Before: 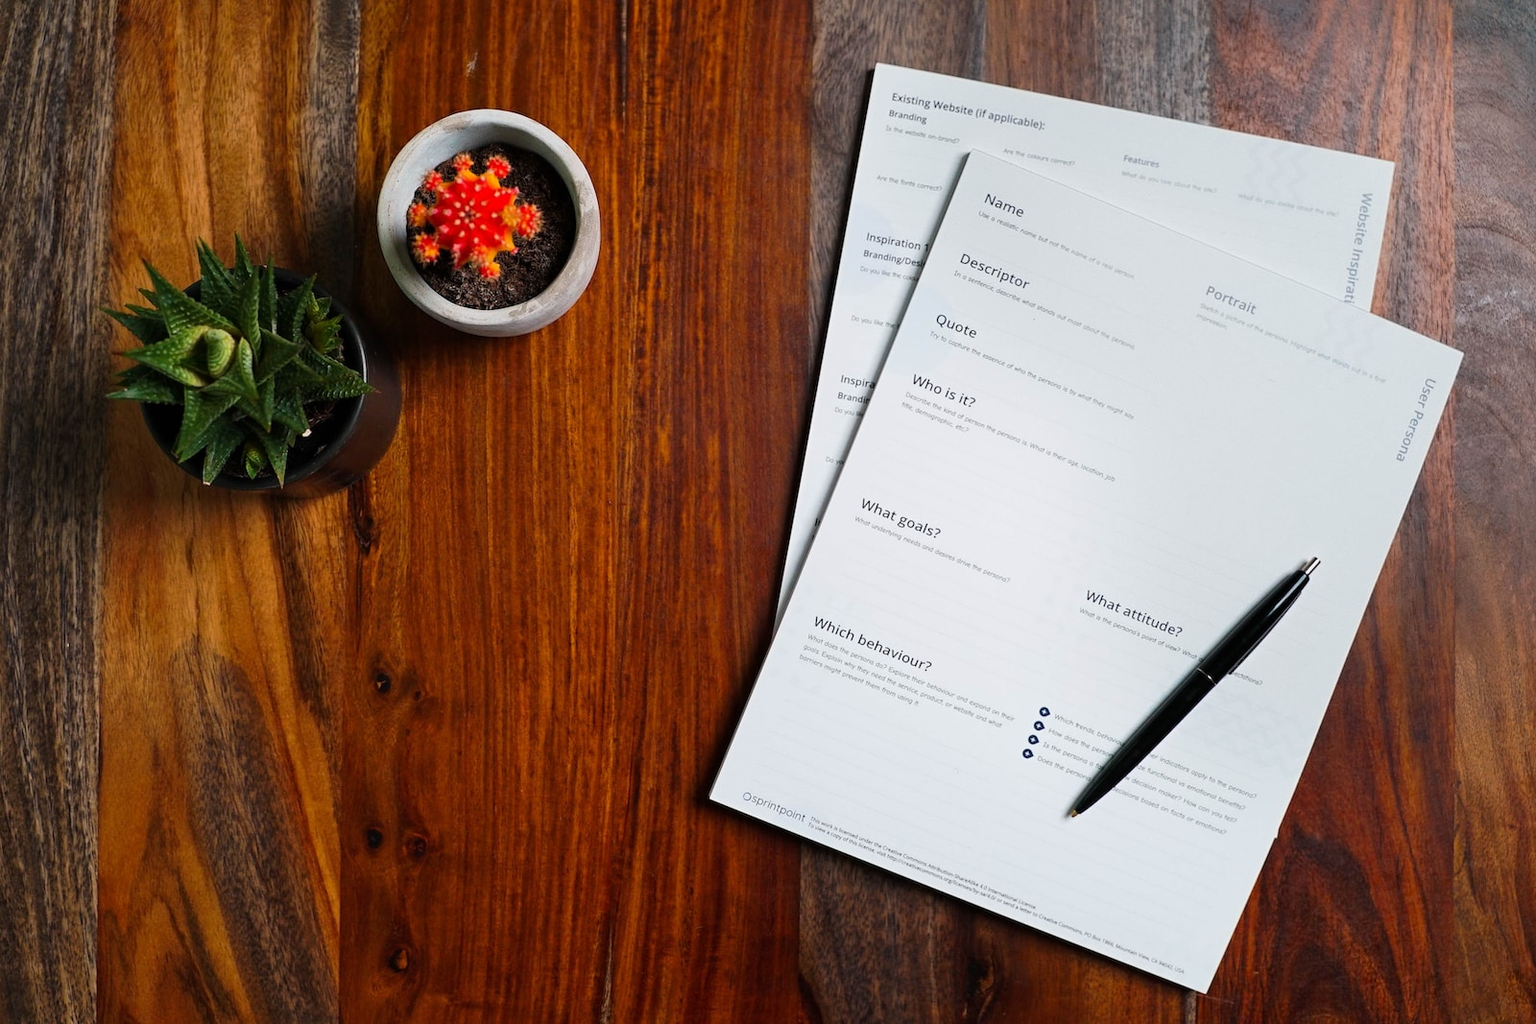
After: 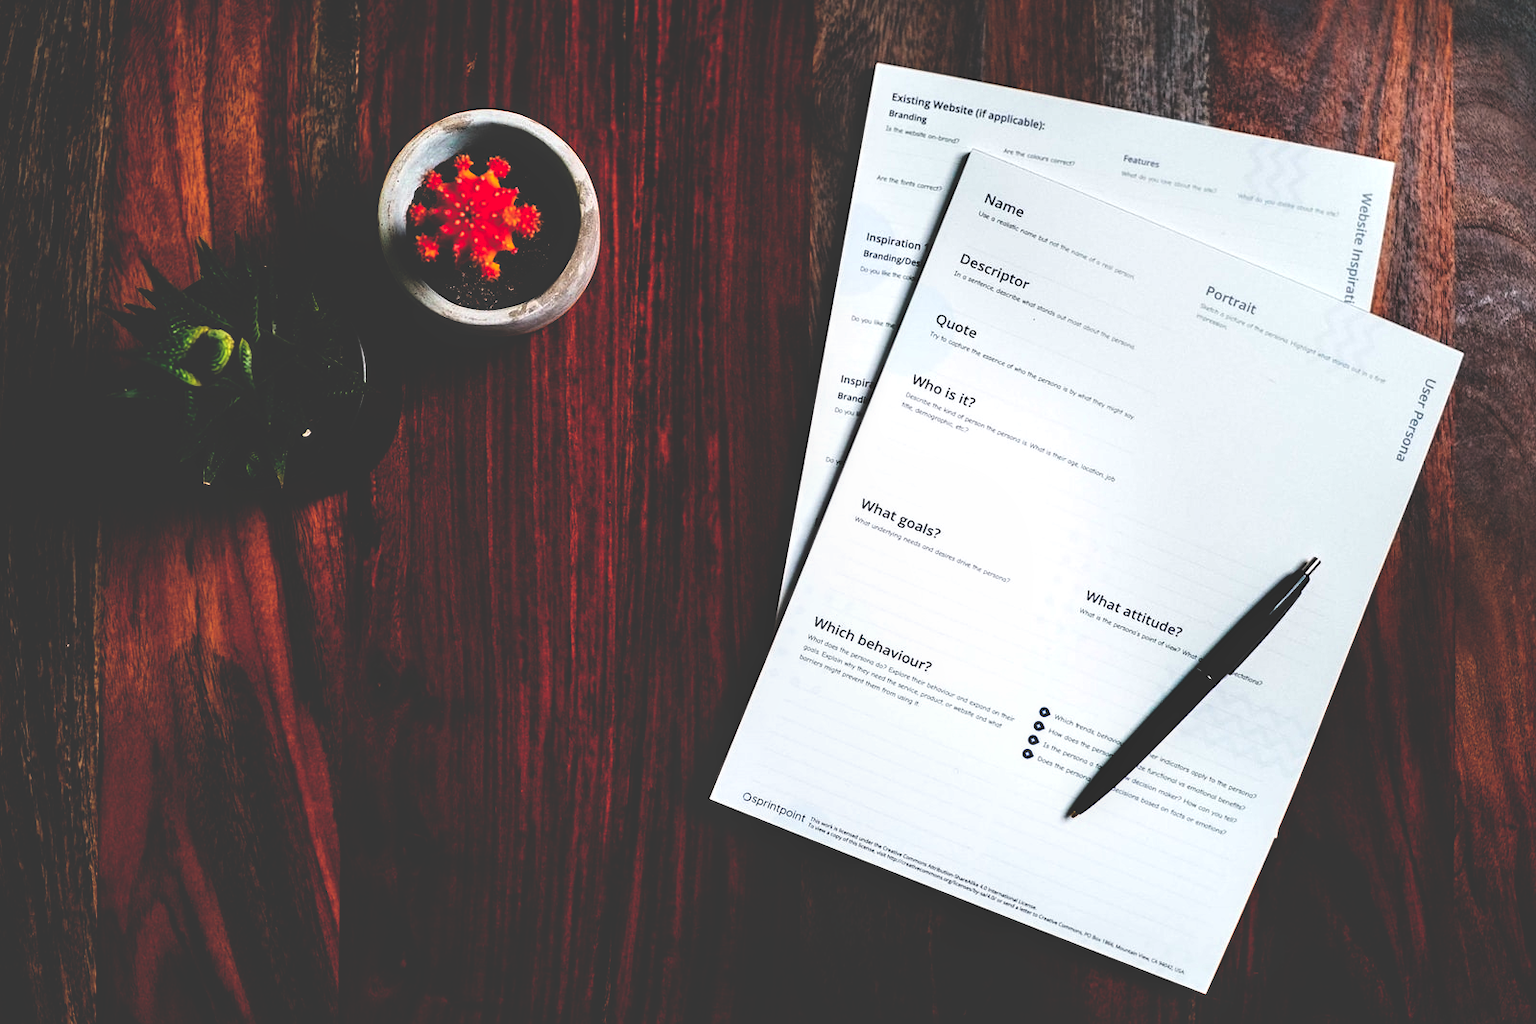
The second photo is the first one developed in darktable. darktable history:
local contrast: highlights 23%, shadows 77%, midtone range 0.744
base curve: curves: ch0 [(0, 0.036) (0.083, 0.04) (0.804, 1)], preserve colors none
